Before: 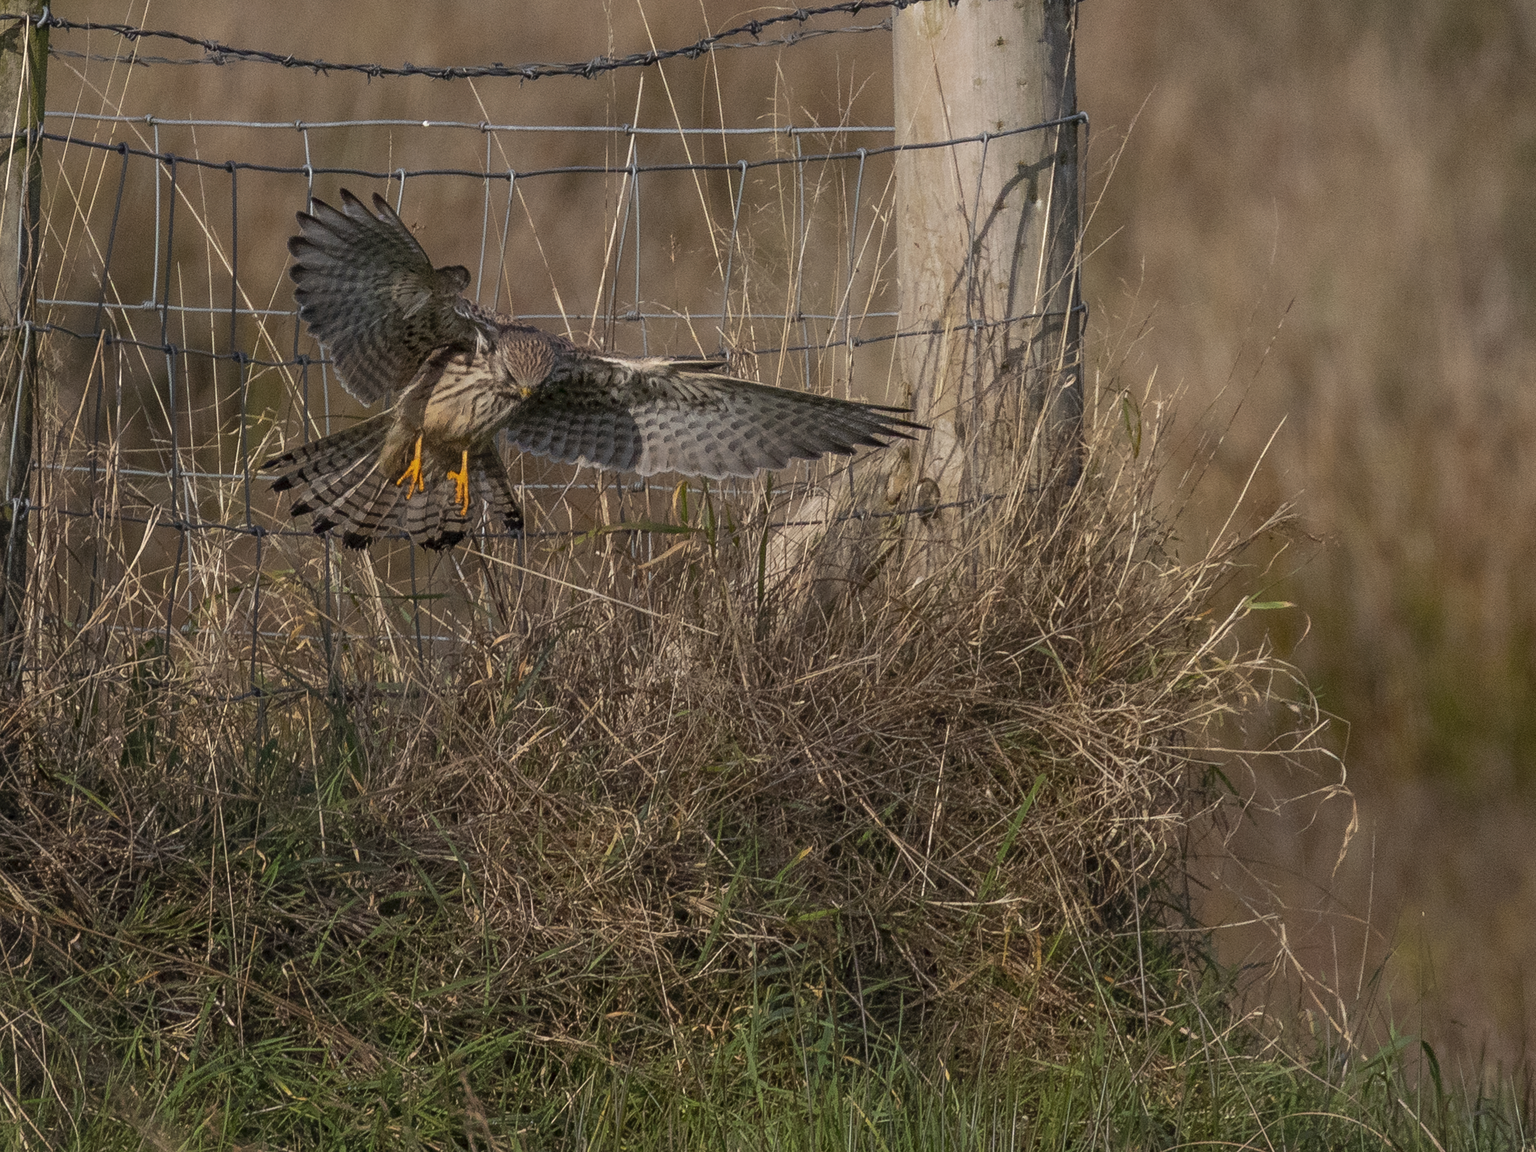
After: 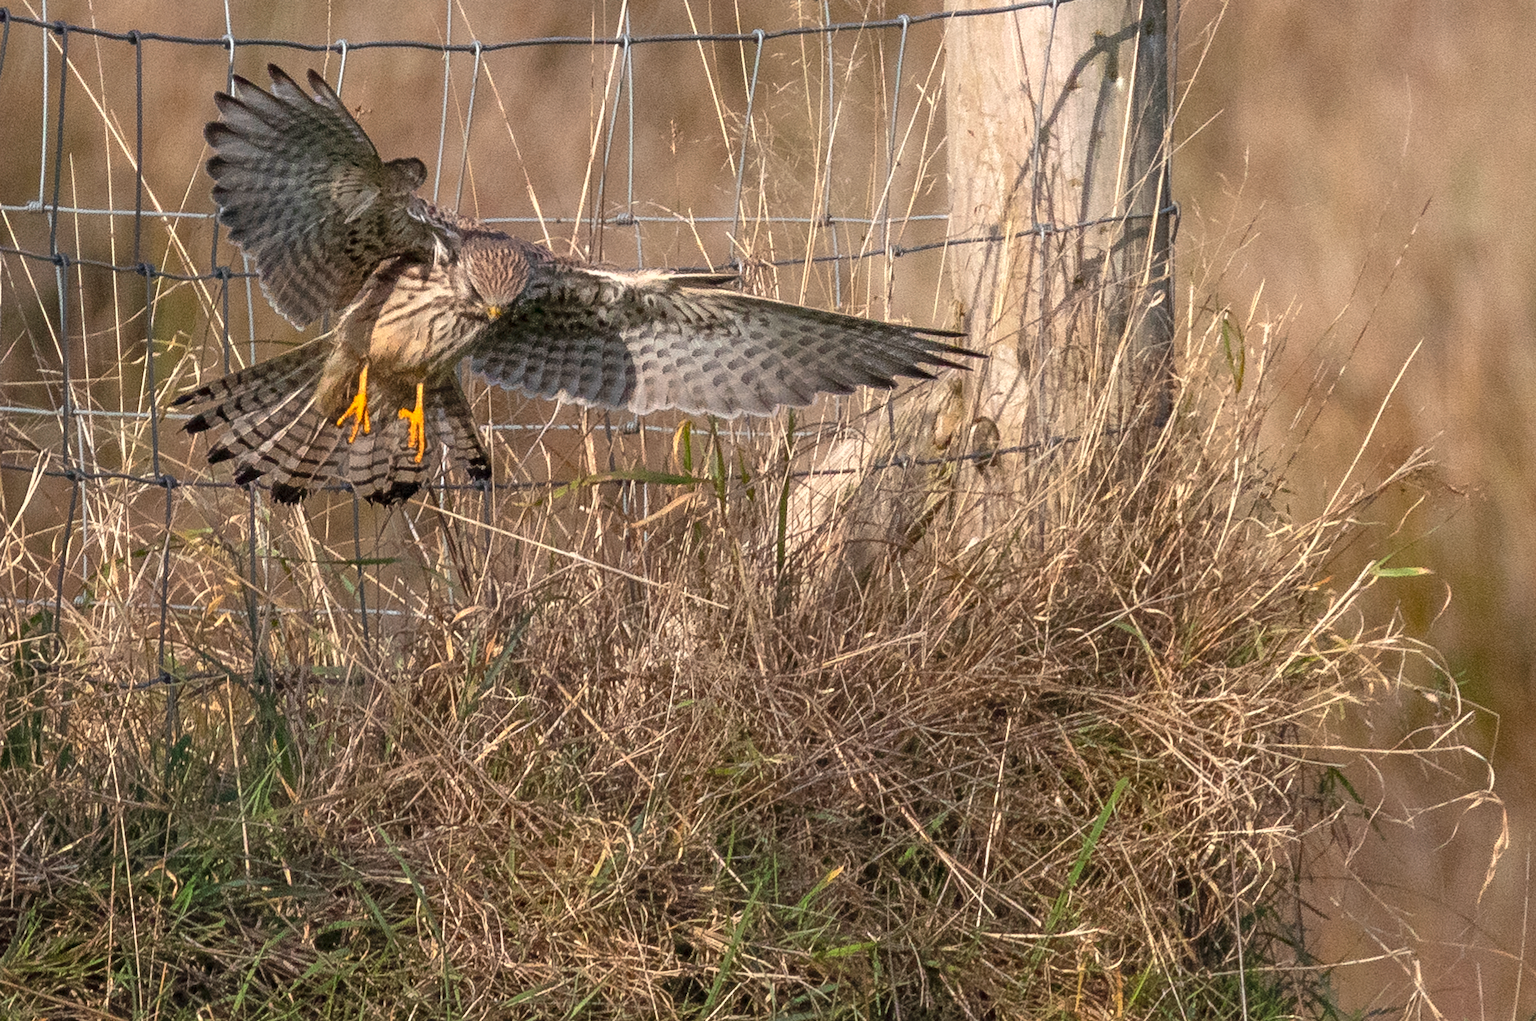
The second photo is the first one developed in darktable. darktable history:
crop: left 7.856%, top 11.836%, right 10.12%, bottom 15.387%
shadows and highlights: radius 125.46, shadows 21.19, highlights -21.19, low approximation 0.01
exposure: black level correction 0, exposure 0.9 EV, compensate highlight preservation false
